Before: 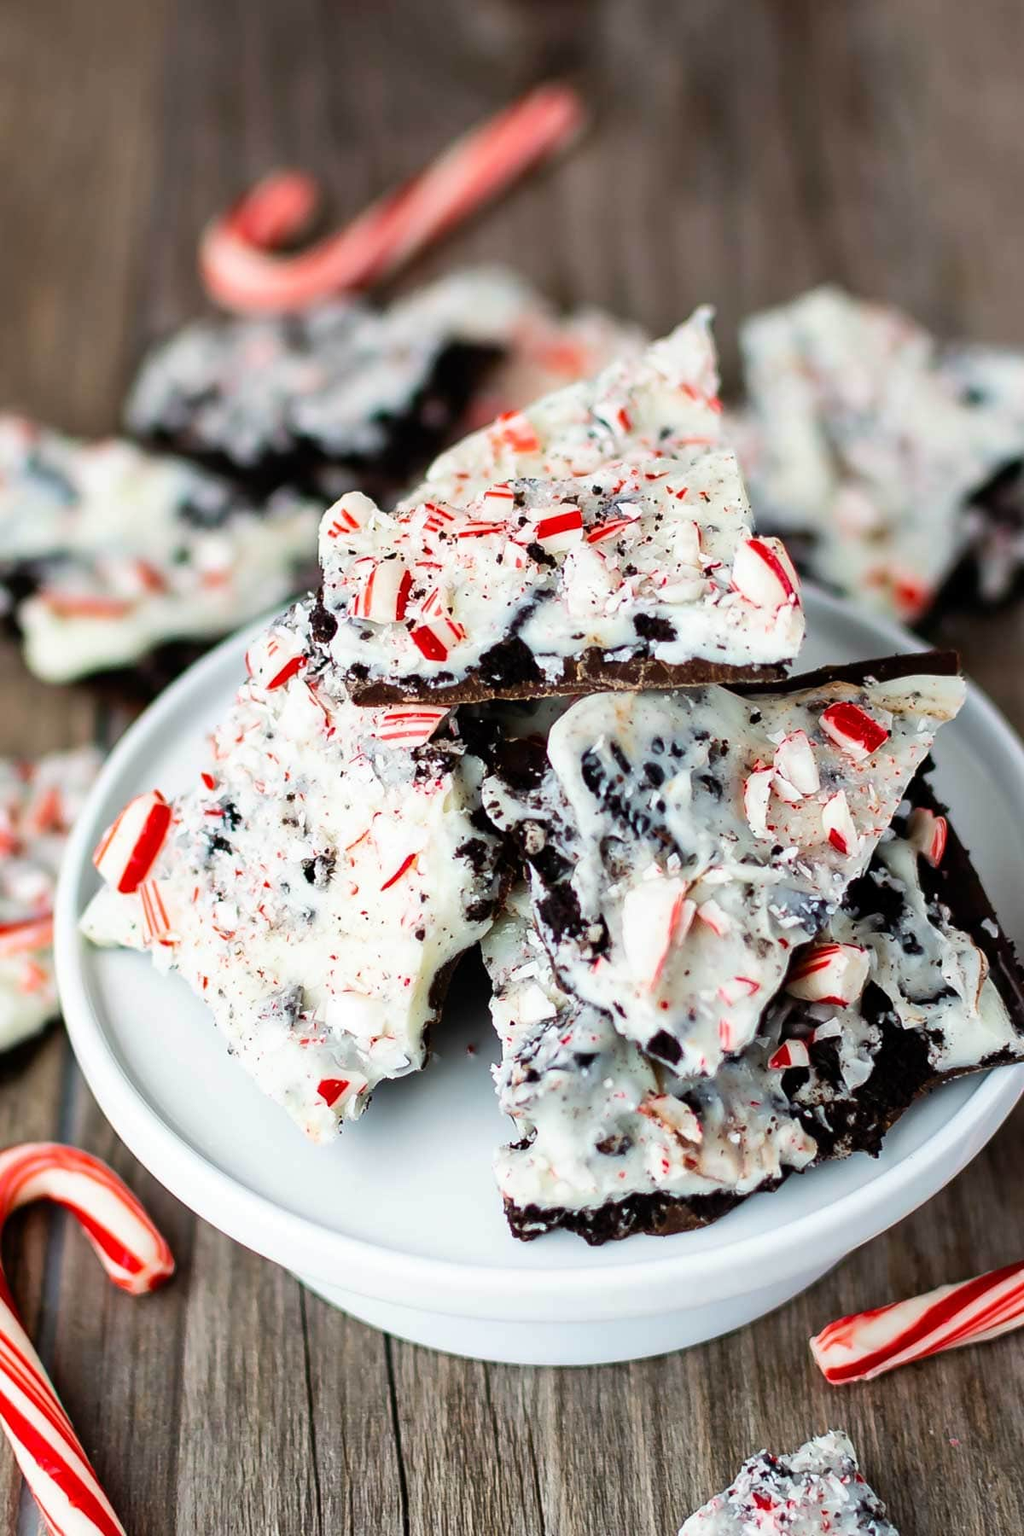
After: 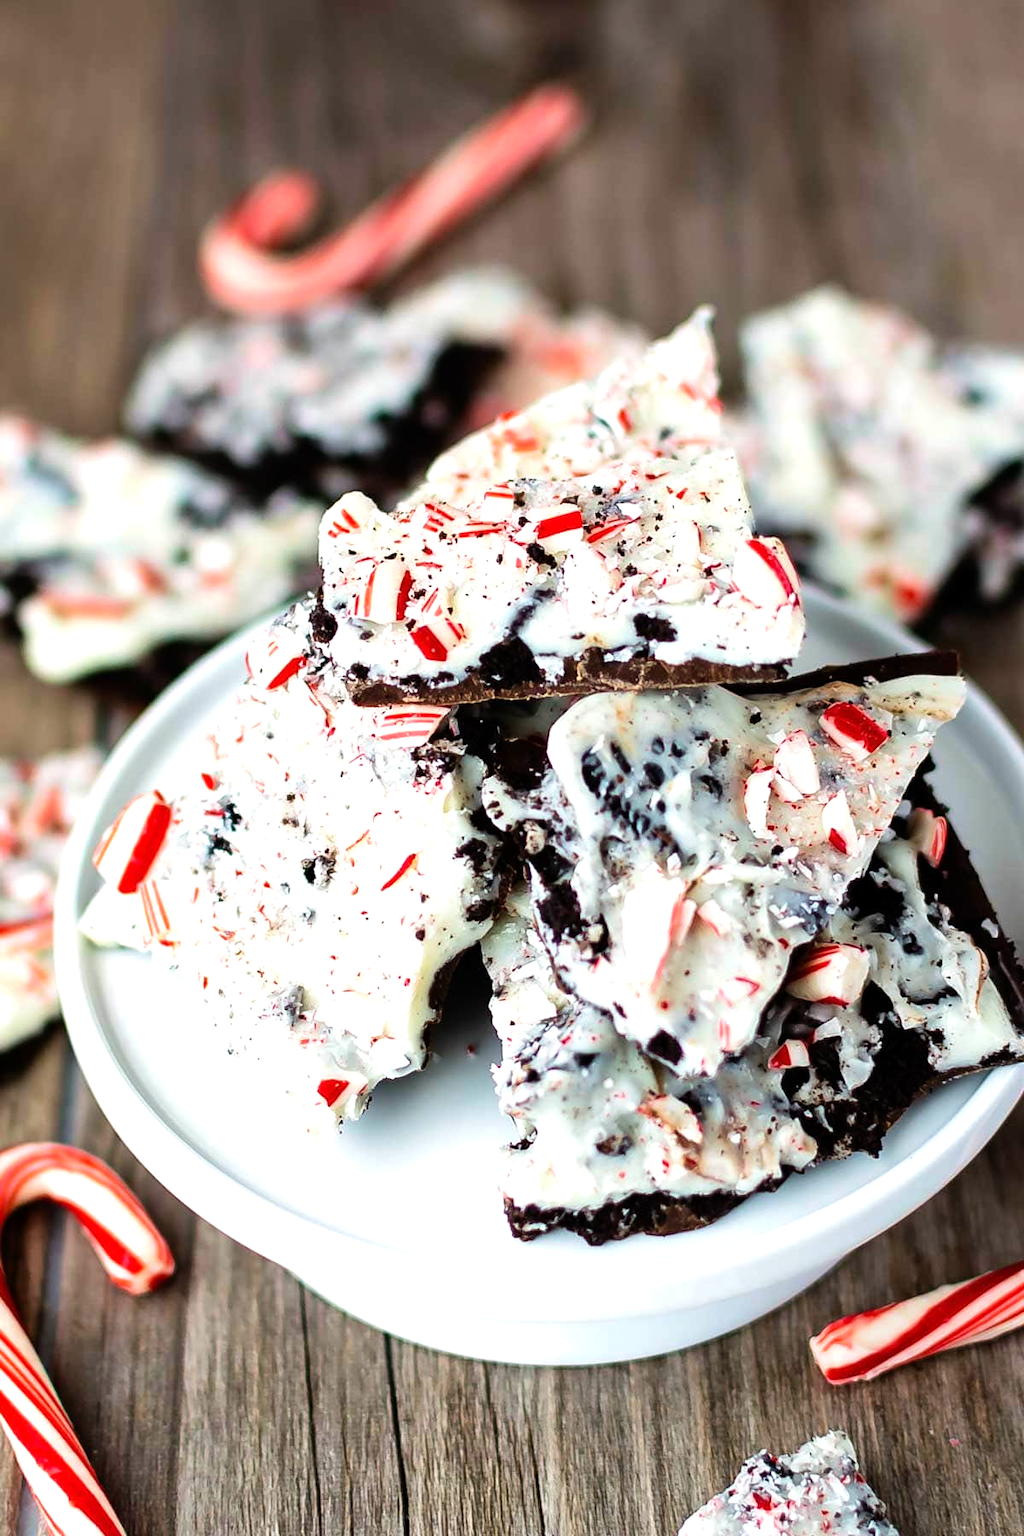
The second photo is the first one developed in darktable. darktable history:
tone equalizer: -8 EV -0.451 EV, -7 EV -0.427 EV, -6 EV -0.341 EV, -5 EV -0.232 EV, -3 EV 0.215 EV, -2 EV 0.361 EV, -1 EV 0.369 EV, +0 EV 0.413 EV, mask exposure compensation -0.512 EV
velvia: strength 15.36%
